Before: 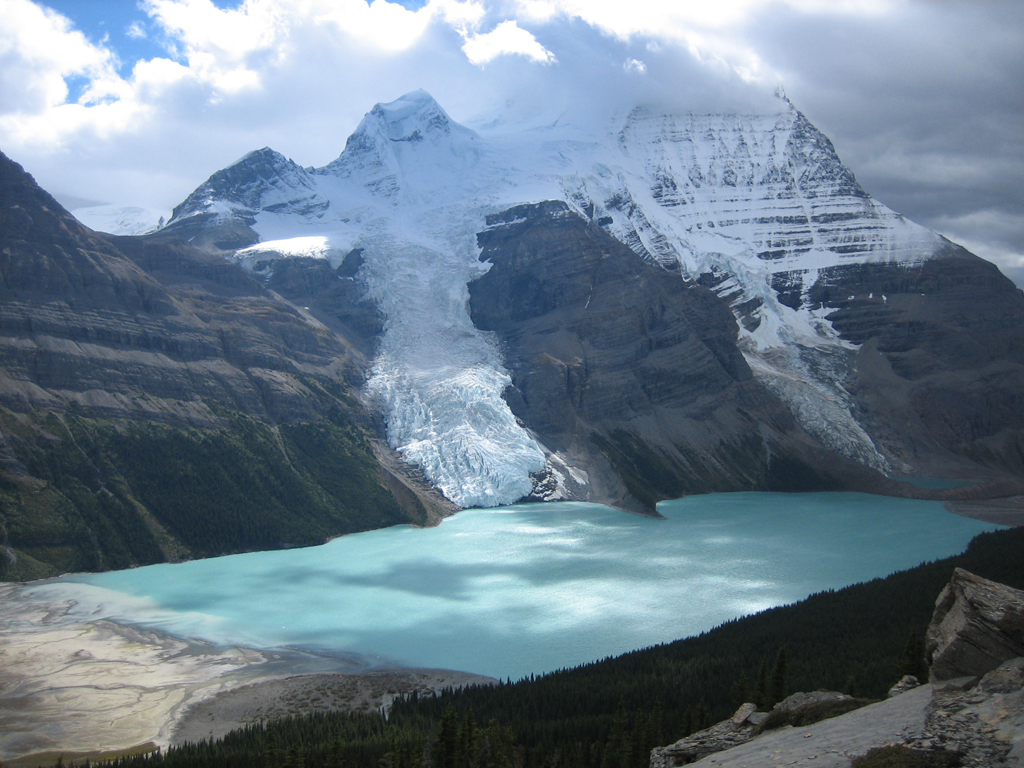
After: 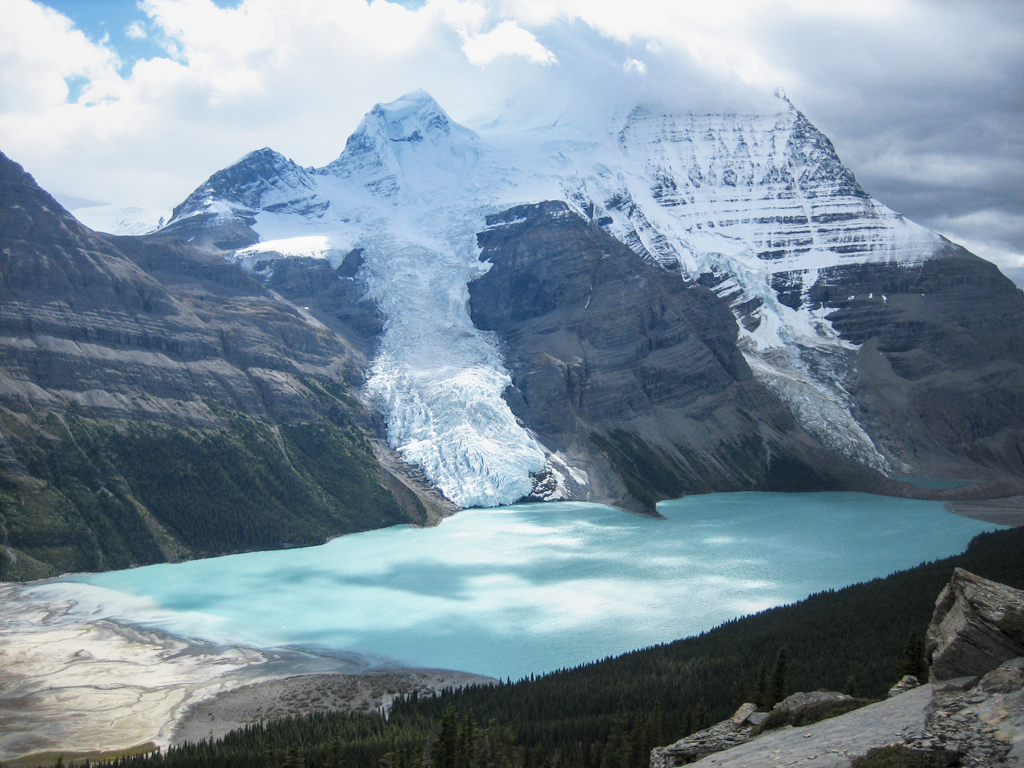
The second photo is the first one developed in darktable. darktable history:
local contrast: detail 130%
base curve: curves: ch0 [(0, 0) (0.088, 0.125) (0.176, 0.251) (0.354, 0.501) (0.613, 0.749) (1, 0.877)], preserve colors none
